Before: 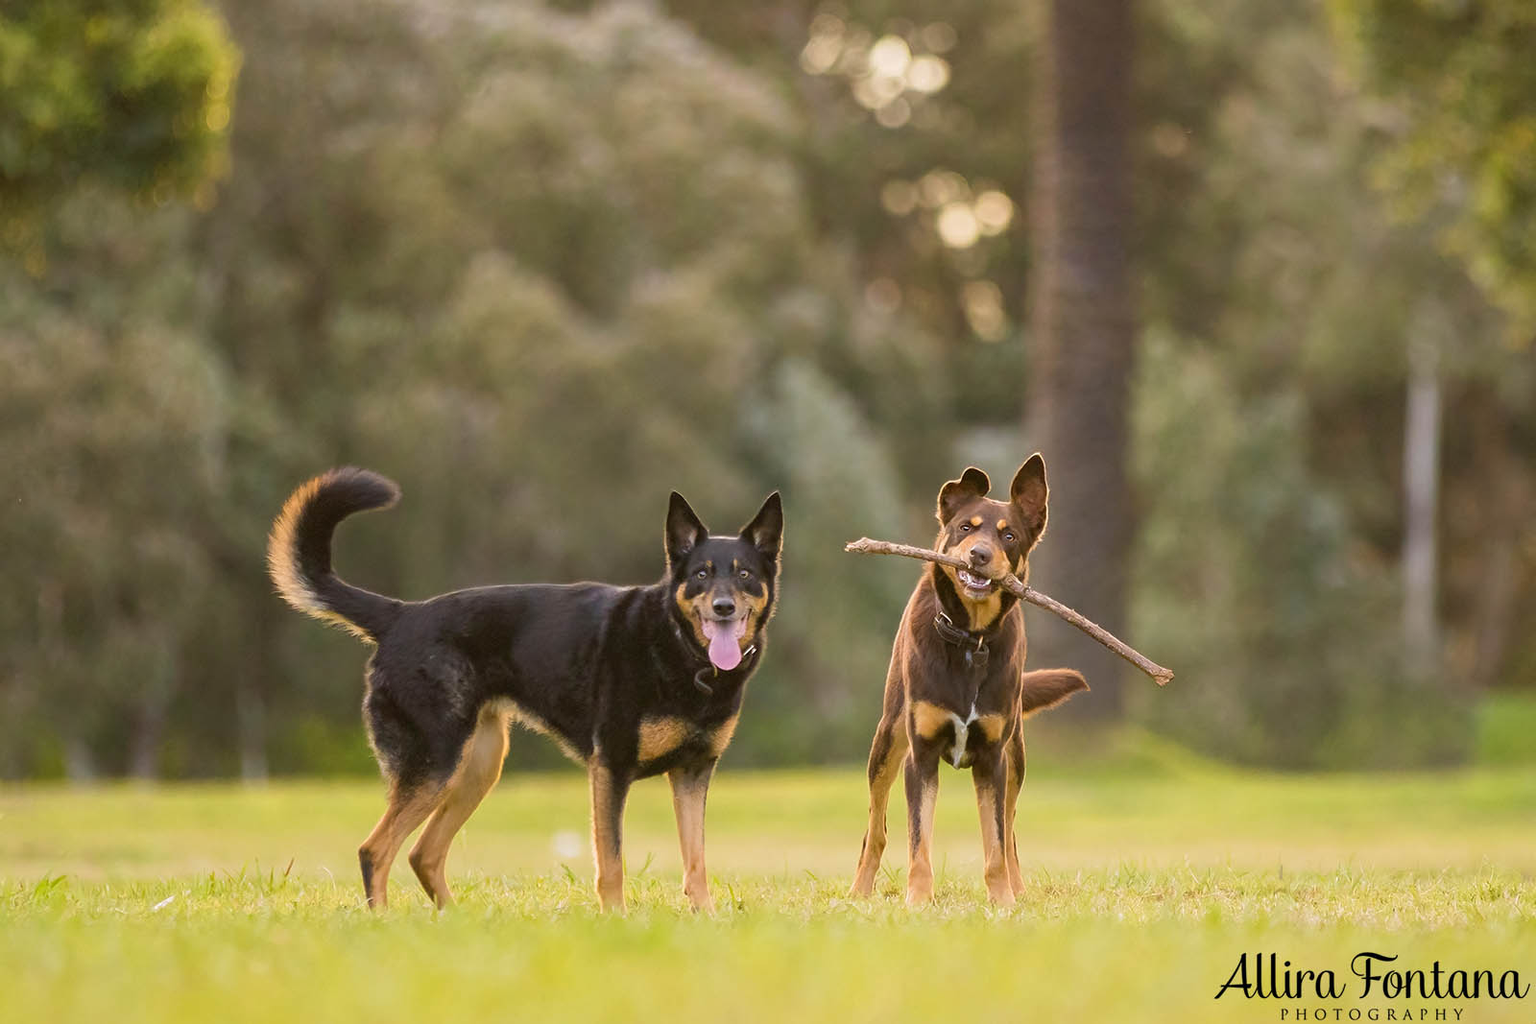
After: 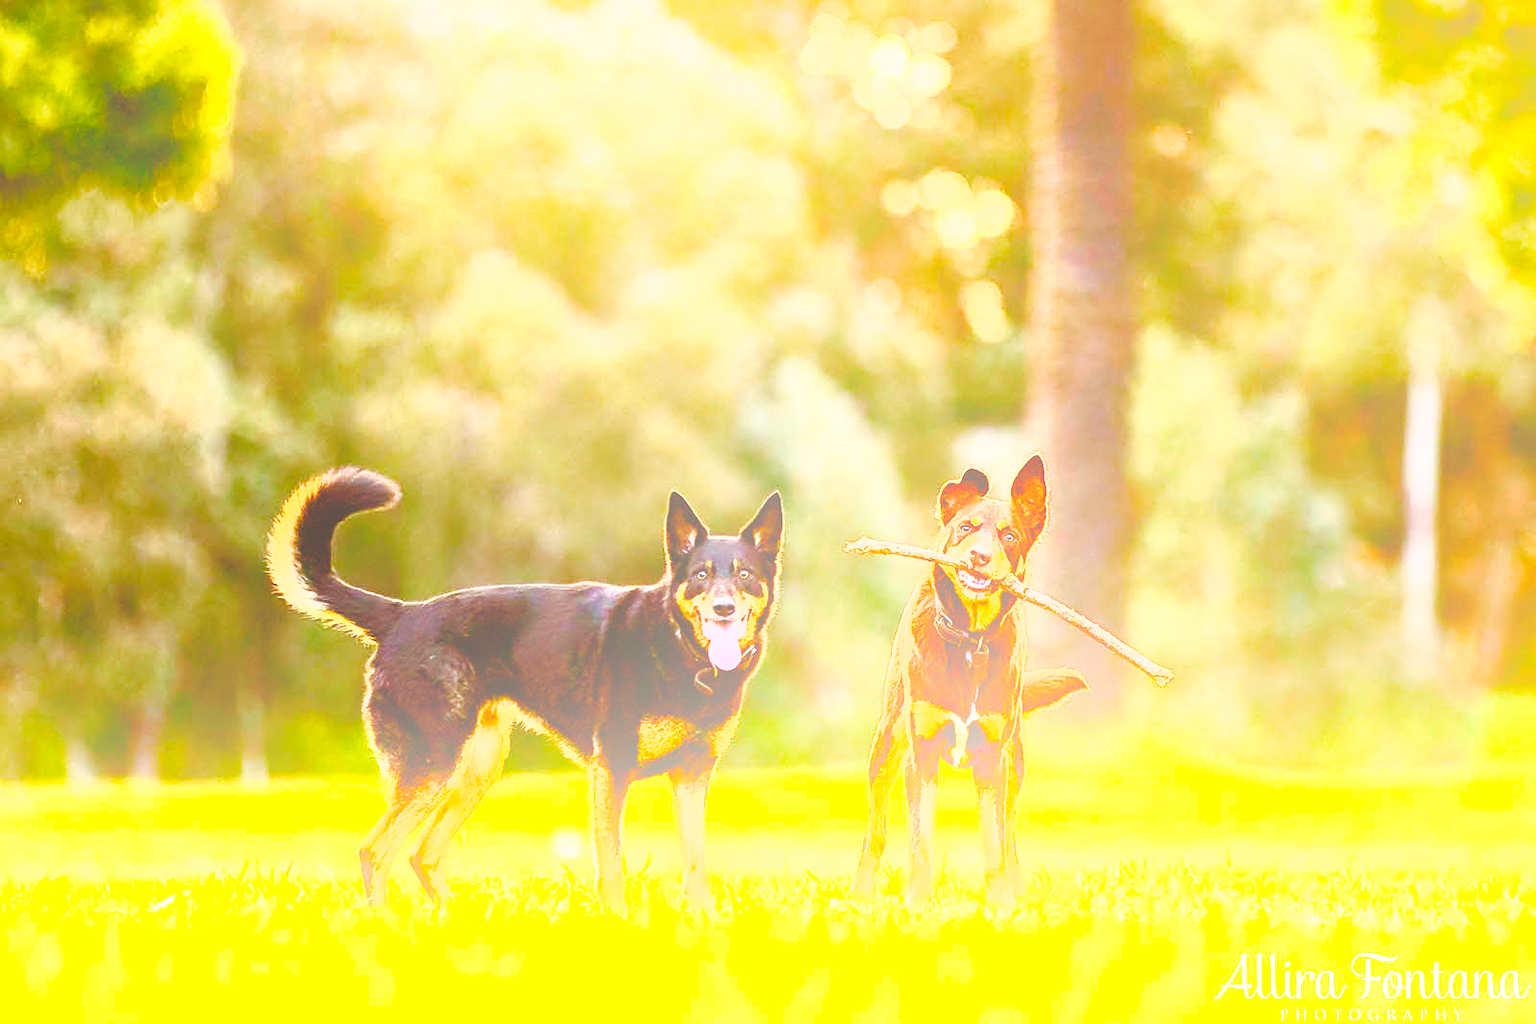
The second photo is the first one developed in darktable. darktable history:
bloom: size 40%
sharpen: on, module defaults
tone curve: curves: ch0 [(0, 0) (0.003, 0.03) (0.011, 0.03) (0.025, 0.033) (0.044, 0.035) (0.069, 0.04) (0.1, 0.046) (0.136, 0.052) (0.177, 0.08) (0.224, 0.121) (0.277, 0.225) (0.335, 0.343) (0.399, 0.456) (0.468, 0.555) (0.543, 0.647) (0.623, 0.732) (0.709, 0.808) (0.801, 0.886) (0.898, 0.947) (1, 1)], preserve colors none
contrast brightness saturation: contrast 1, brightness 1, saturation 1
